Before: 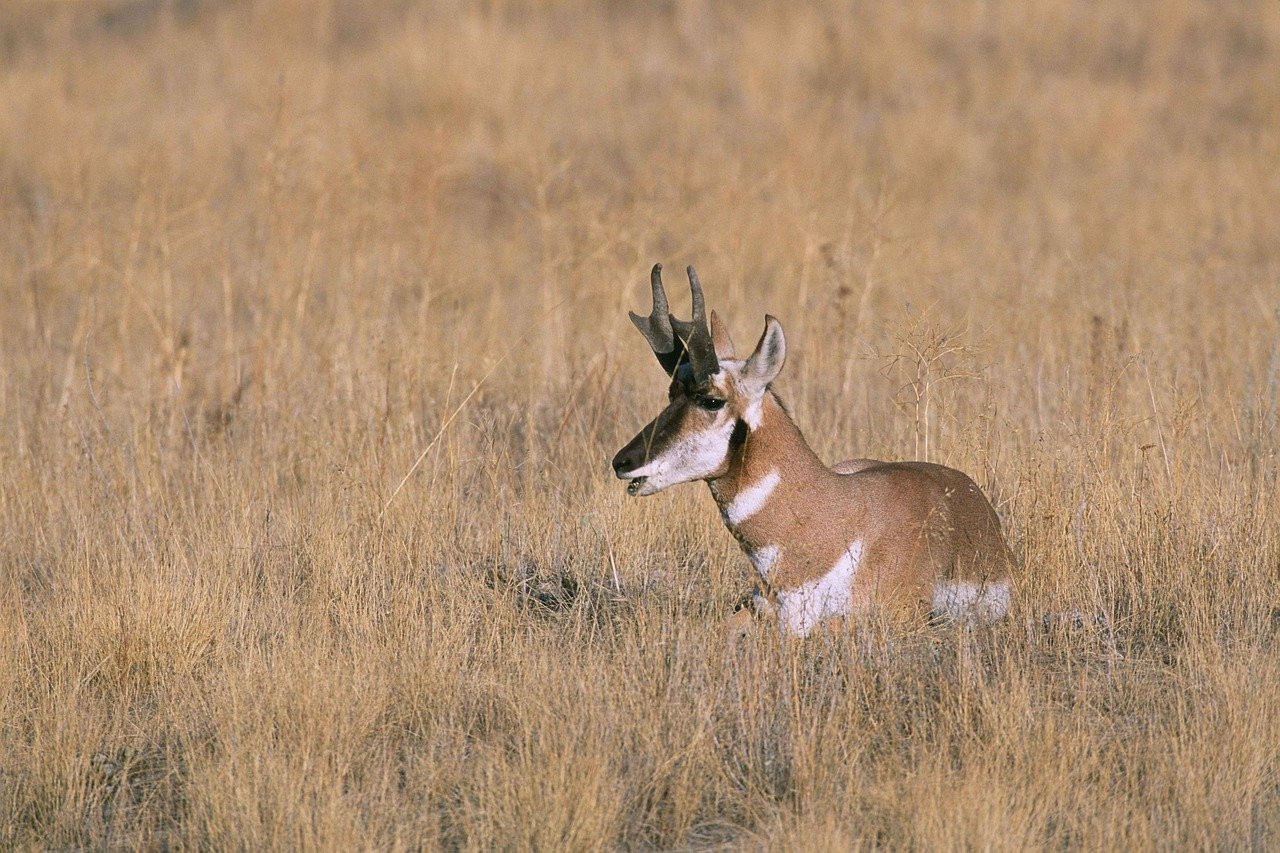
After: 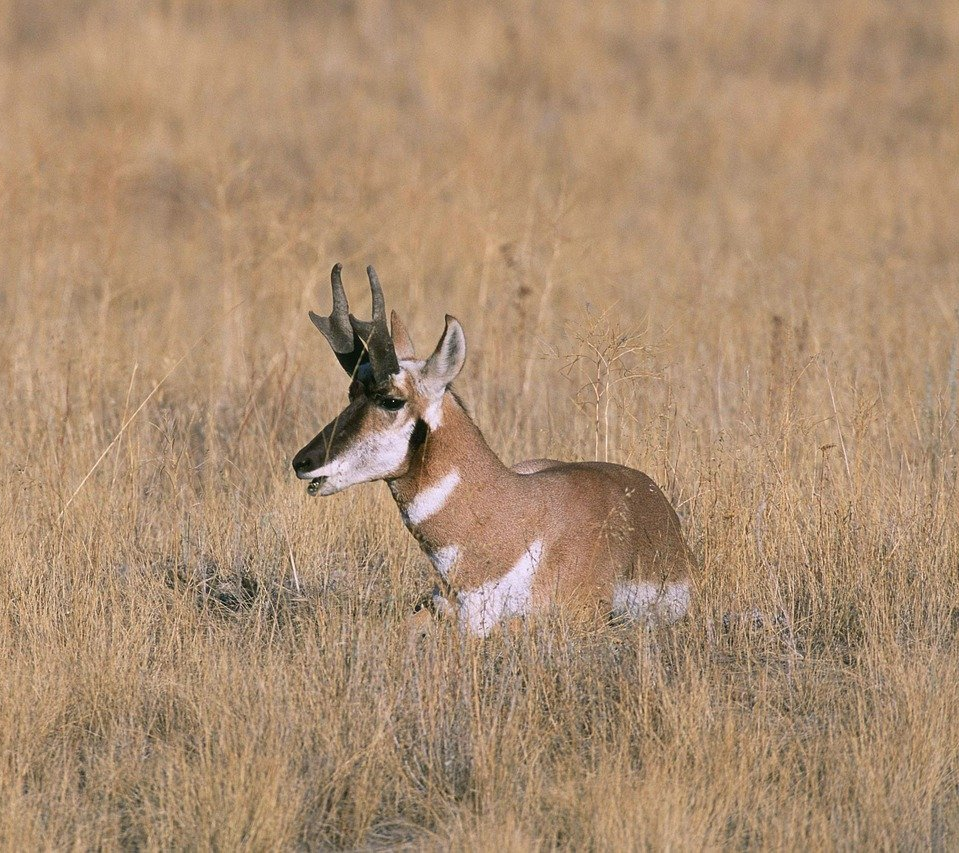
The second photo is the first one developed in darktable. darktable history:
crop and rotate: left 25.074%
color zones: curves: ch0 [(0.25, 0.5) (0.428, 0.473) (0.75, 0.5)]; ch1 [(0.243, 0.479) (0.398, 0.452) (0.75, 0.5)]
